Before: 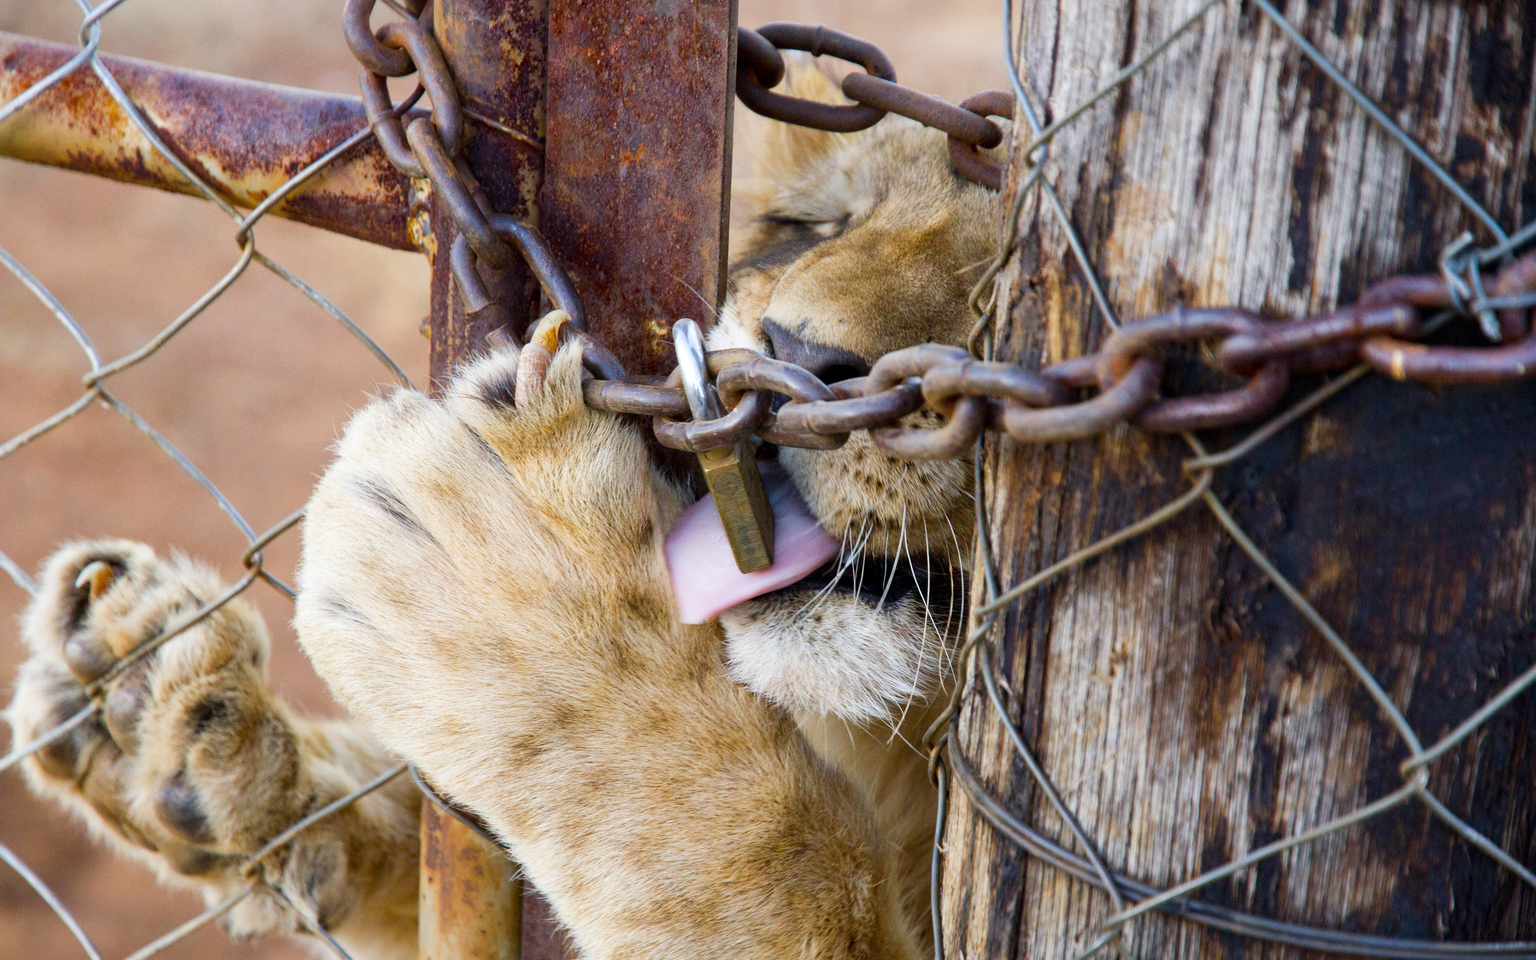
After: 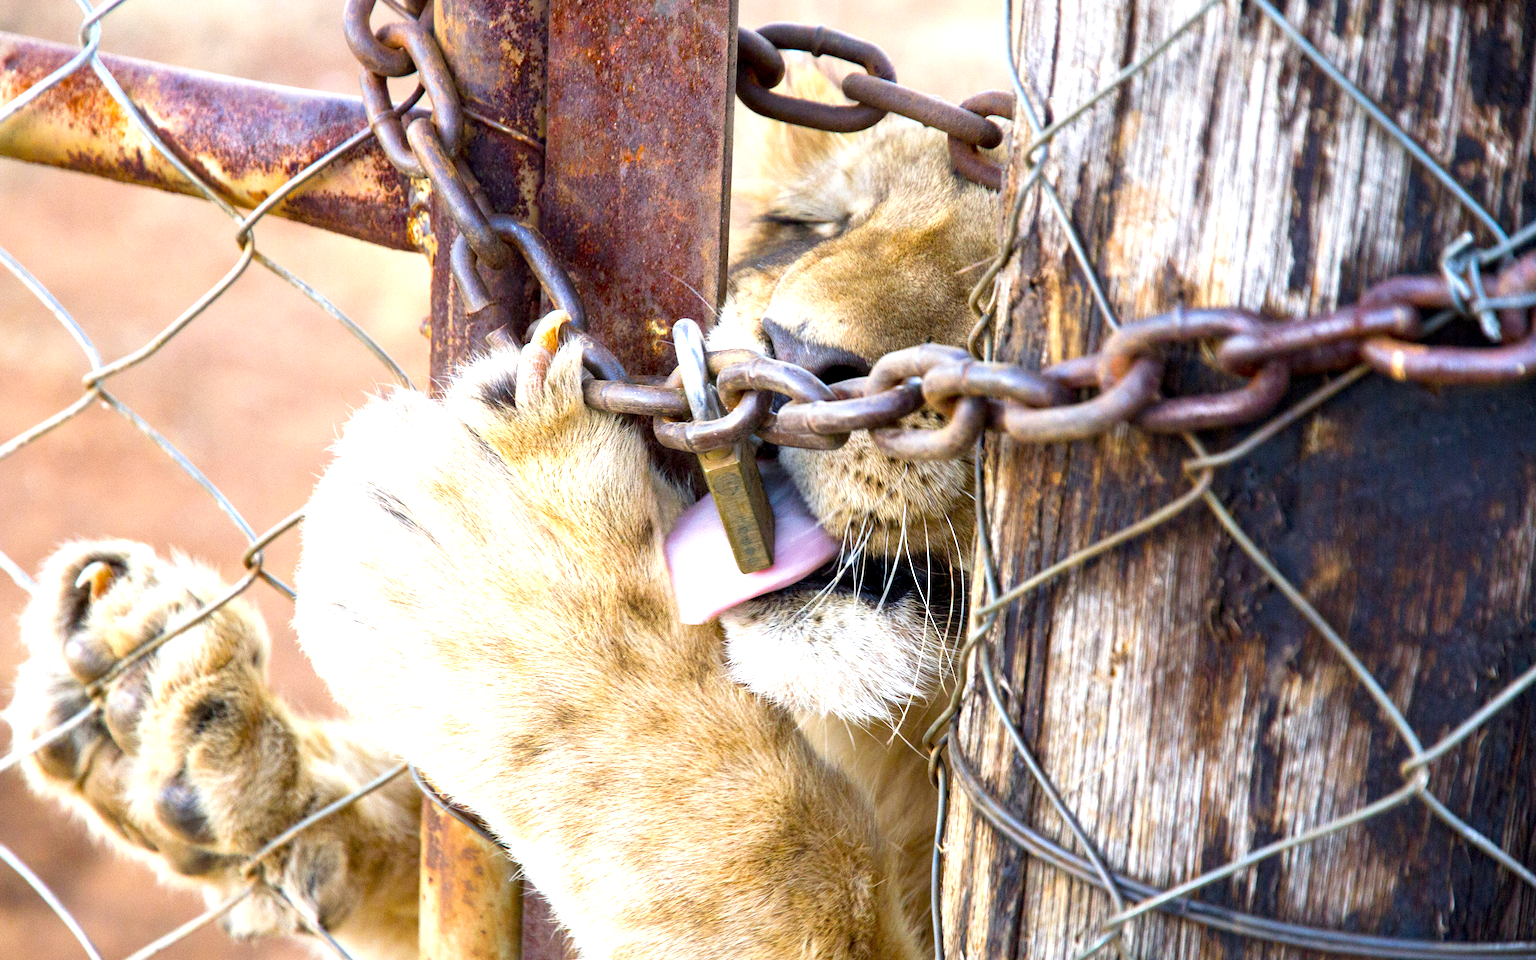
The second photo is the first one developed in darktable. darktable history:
exposure: black level correction 0.001, exposure 0.96 EV, compensate highlight preservation false
